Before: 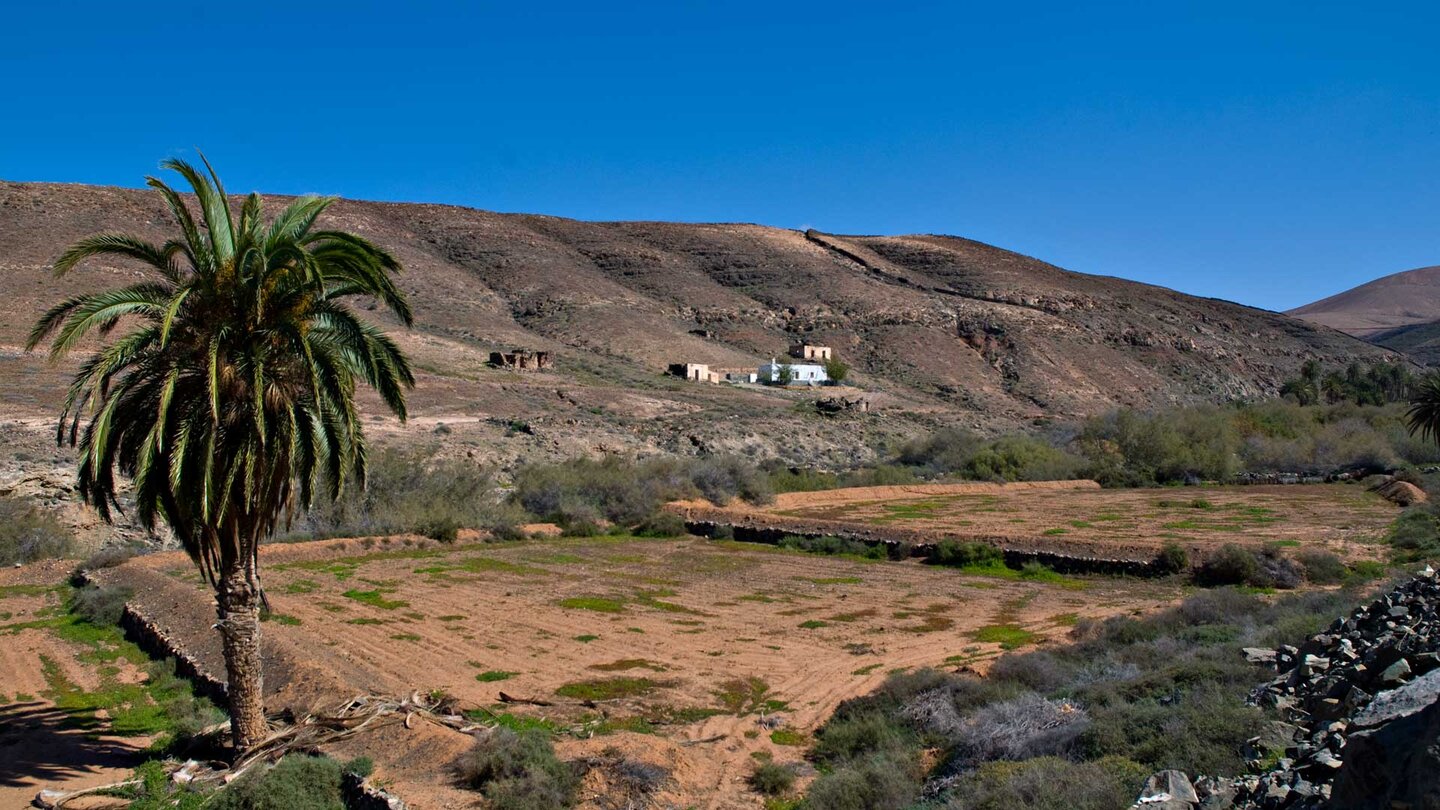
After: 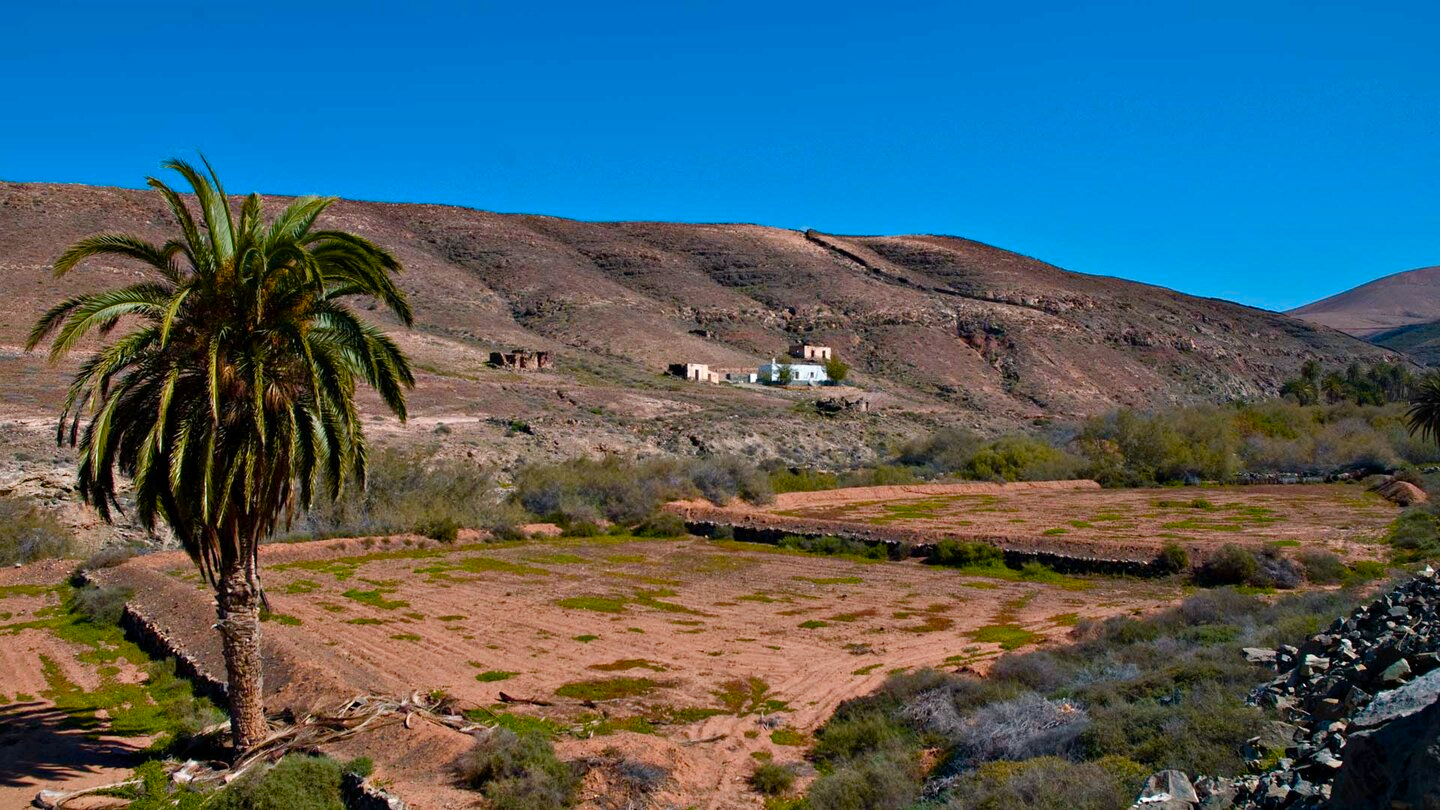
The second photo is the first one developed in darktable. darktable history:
color balance rgb: global offset › hue 170.94°, linear chroma grading › global chroma 24.797%, perceptual saturation grading › global saturation 20%, perceptual saturation grading › highlights -49.291%, perceptual saturation grading › shadows 24.4%, hue shift -10.76°
